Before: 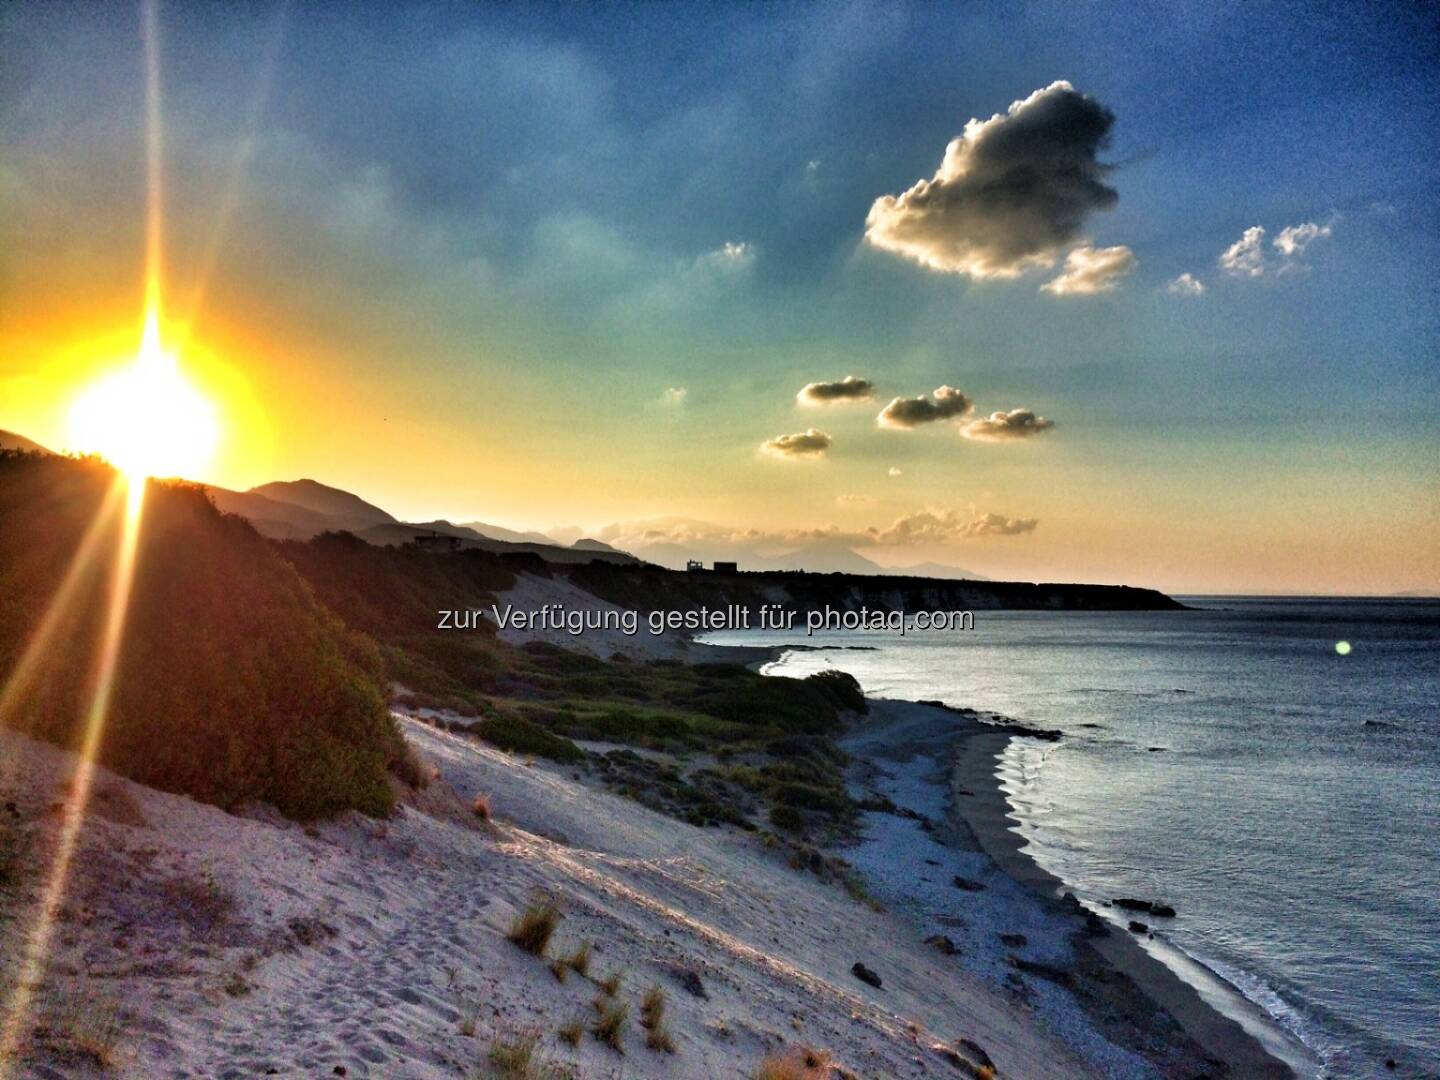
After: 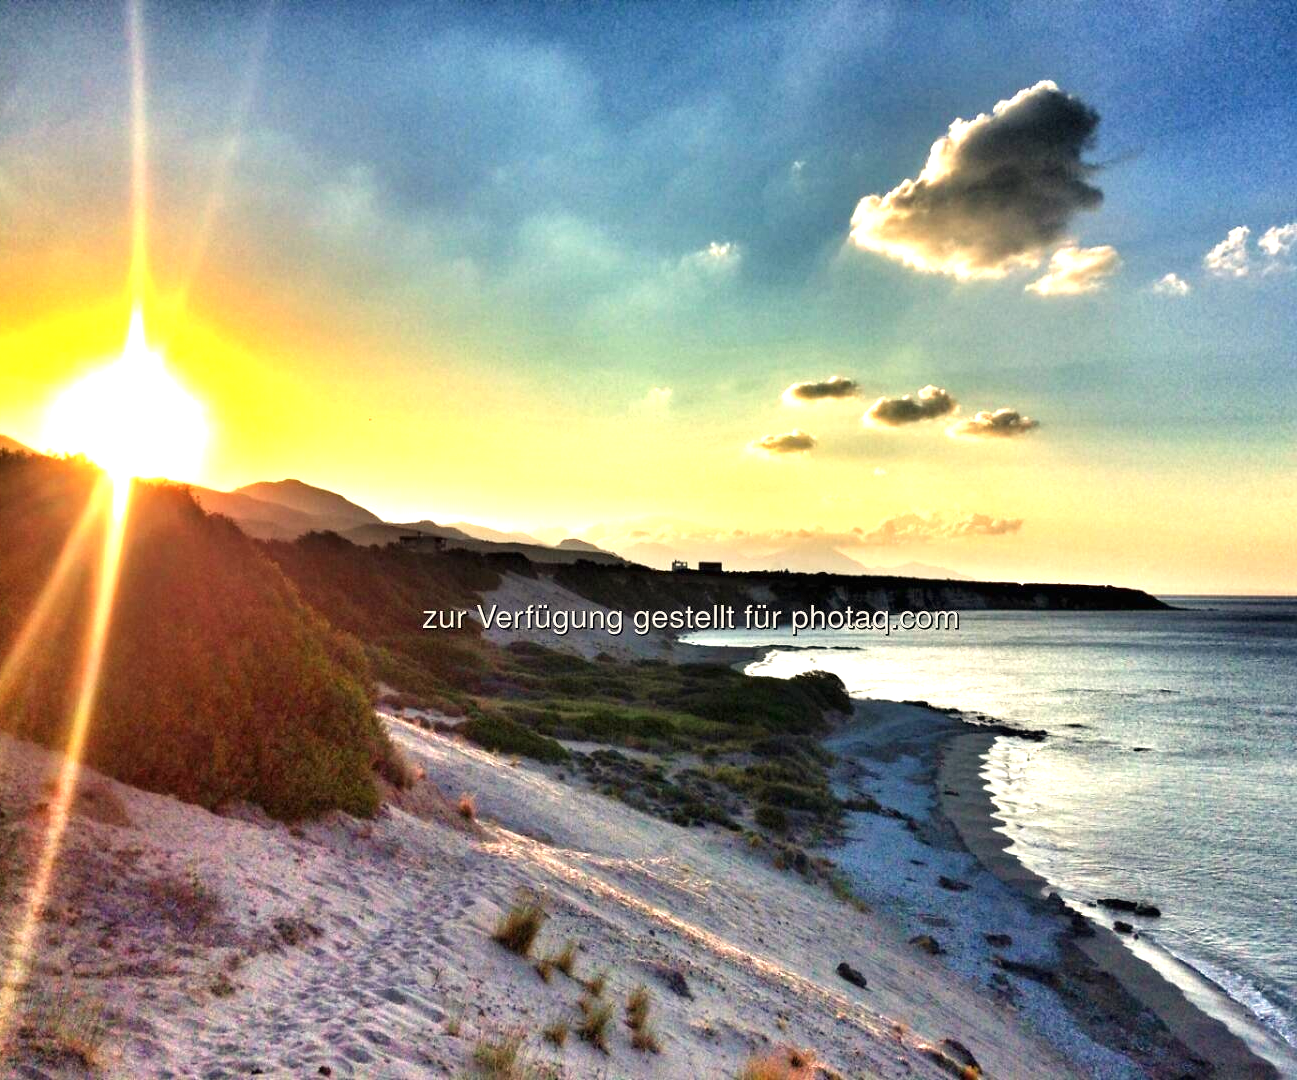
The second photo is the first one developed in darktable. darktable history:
crop and rotate: left 1.088%, right 8.807%
exposure: black level correction 0, exposure 0.95 EV, compensate exposure bias true, compensate highlight preservation false
white balance: red 1.045, blue 0.932
color balance rgb: global vibrance 10%
tone equalizer: on, module defaults
